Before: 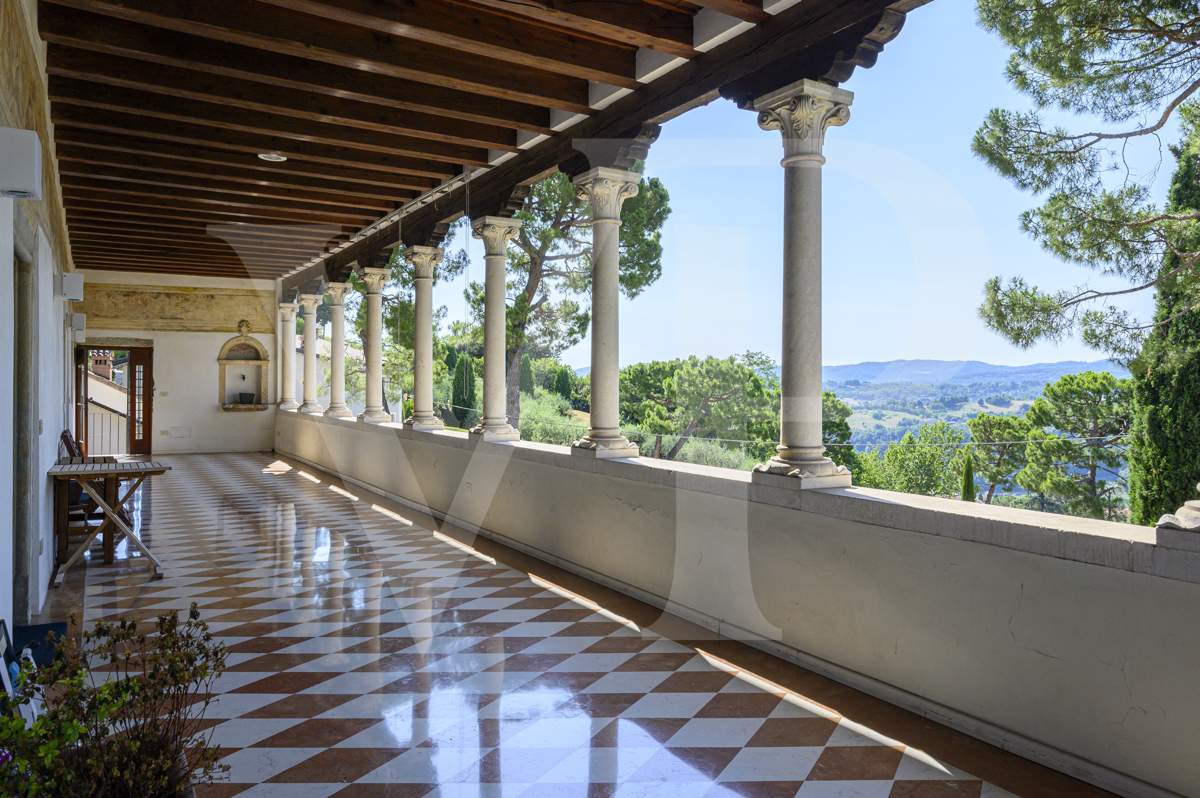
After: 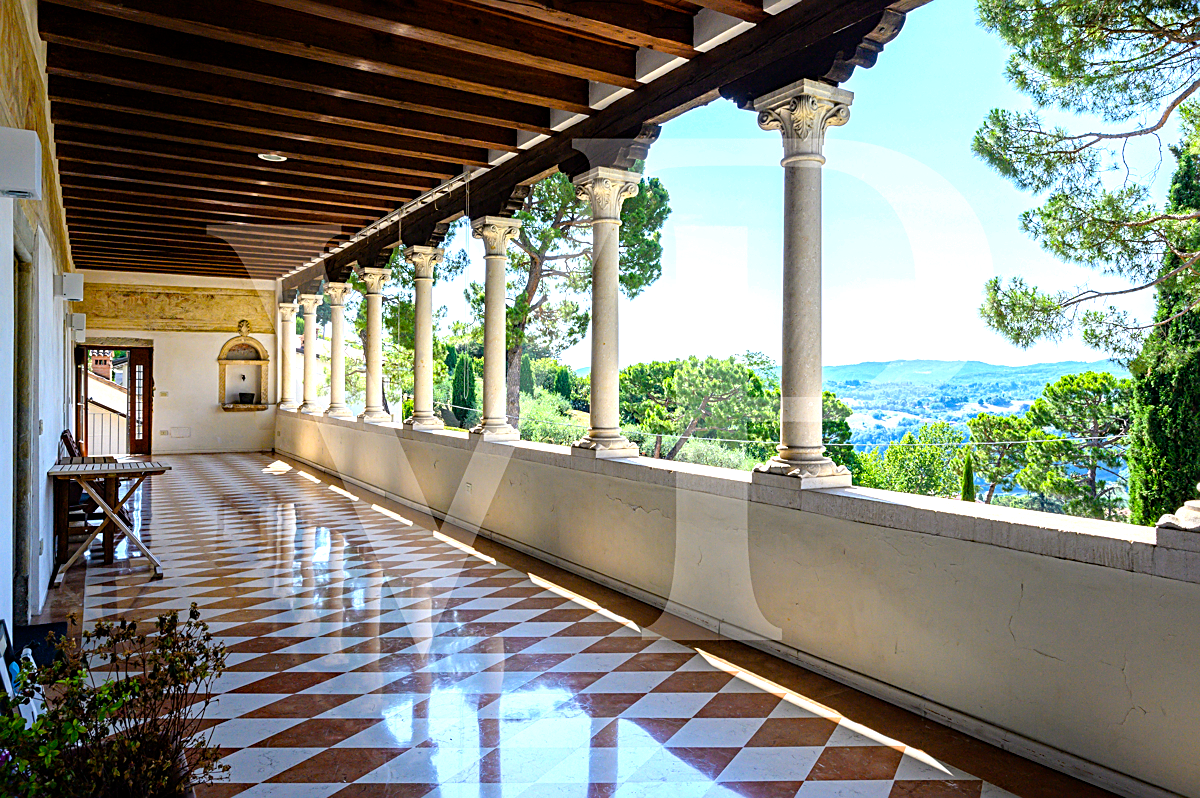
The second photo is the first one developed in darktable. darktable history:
sharpen: on, module defaults
tone equalizer: -8 EV -0.775 EV, -7 EV -0.68 EV, -6 EV -0.584 EV, -5 EV -0.418 EV, -3 EV 0.392 EV, -2 EV 0.6 EV, -1 EV 0.684 EV, +0 EV 0.759 EV
color balance rgb: perceptual saturation grading › global saturation 19.562%
haze removal: compatibility mode true, adaptive false
levels: levels [0, 0.492, 0.984]
